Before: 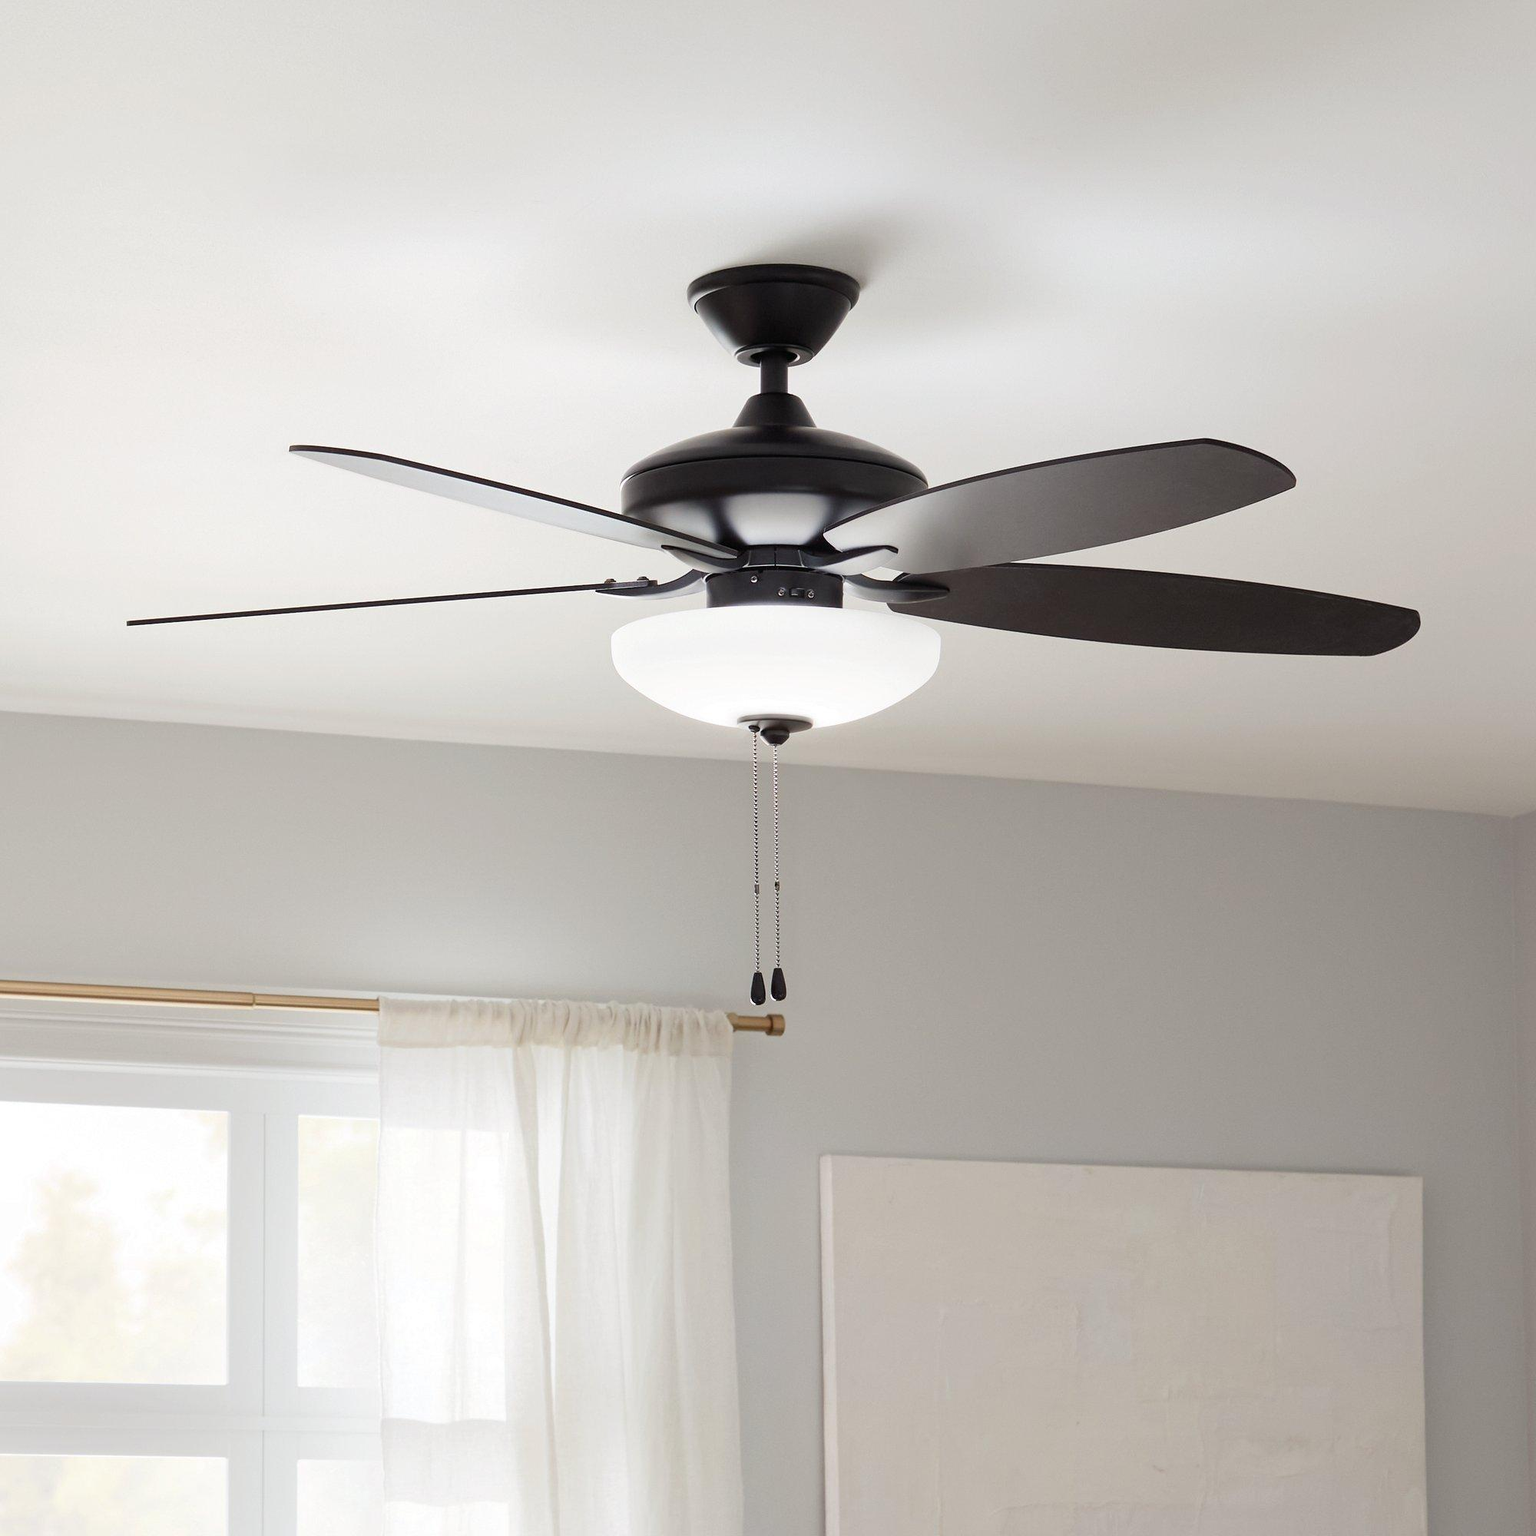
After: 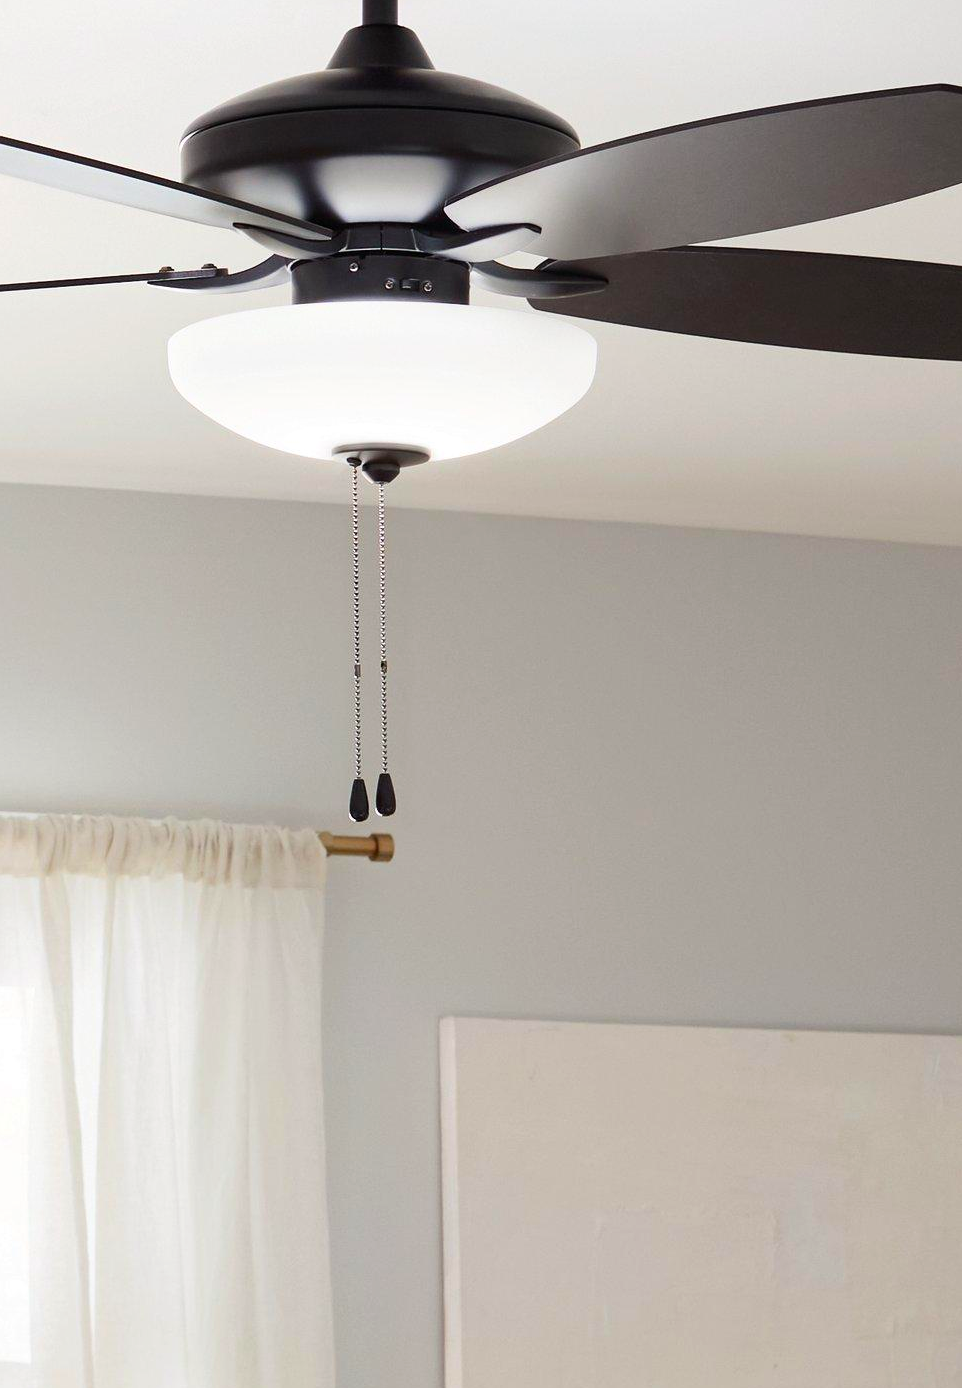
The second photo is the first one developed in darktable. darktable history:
crop: left 31.418%, top 24.362%, right 20.453%, bottom 6.223%
contrast brightness saturation: contrast 0.094, saturation 0.281
tone equalizer: mask exposure compensation -0.502 EV
